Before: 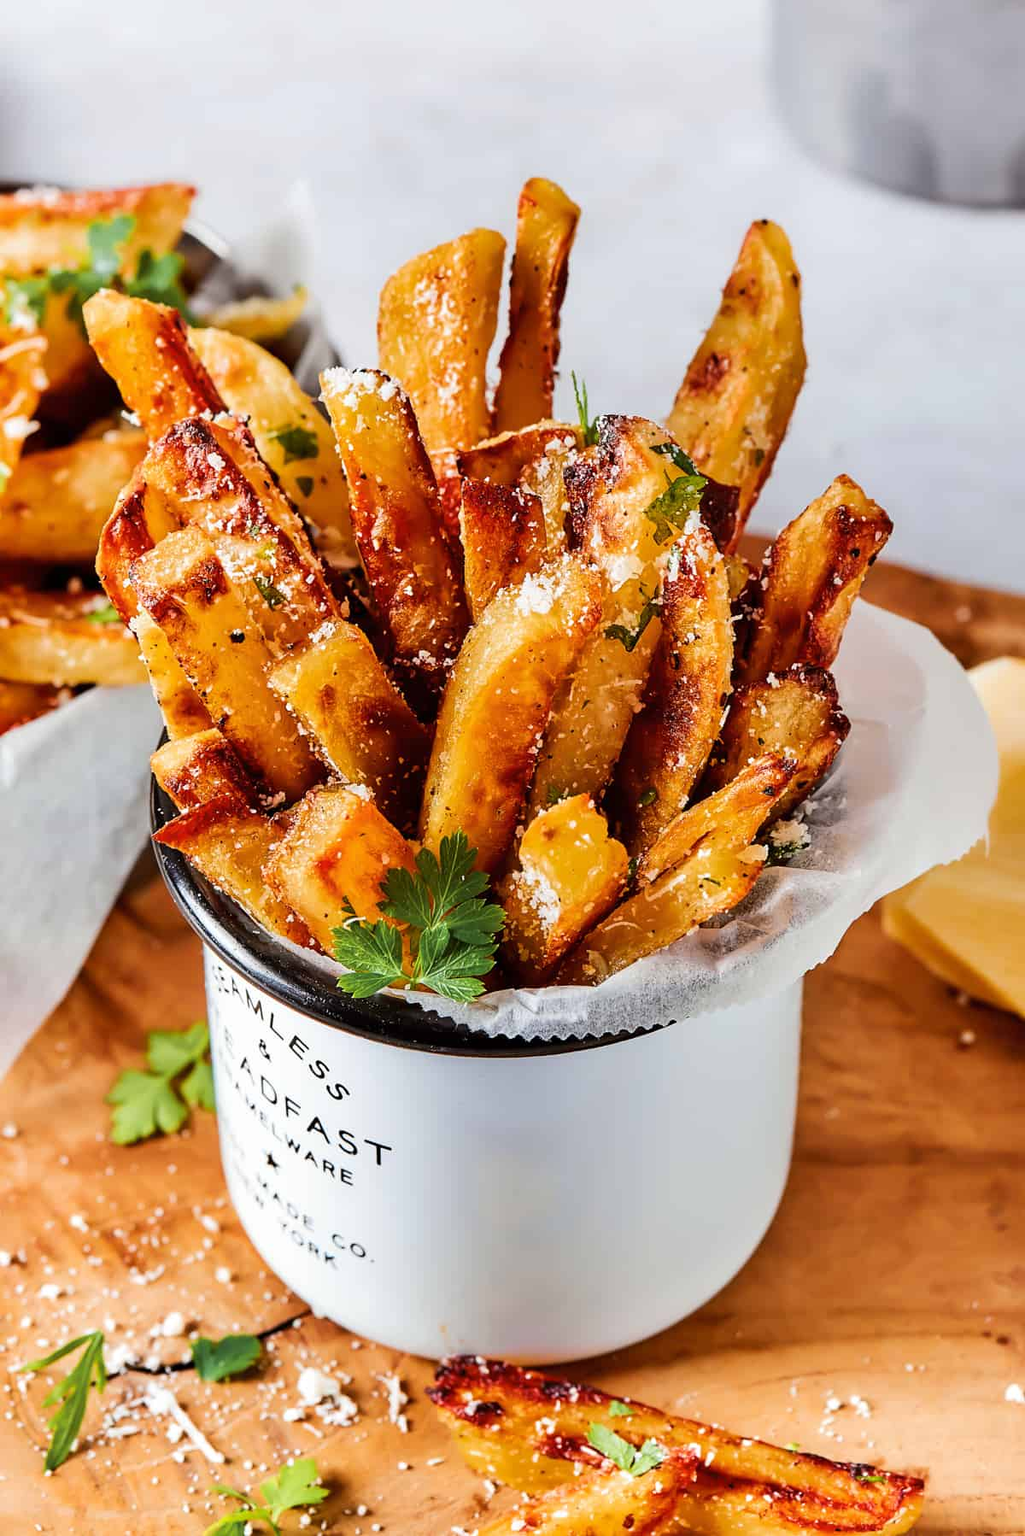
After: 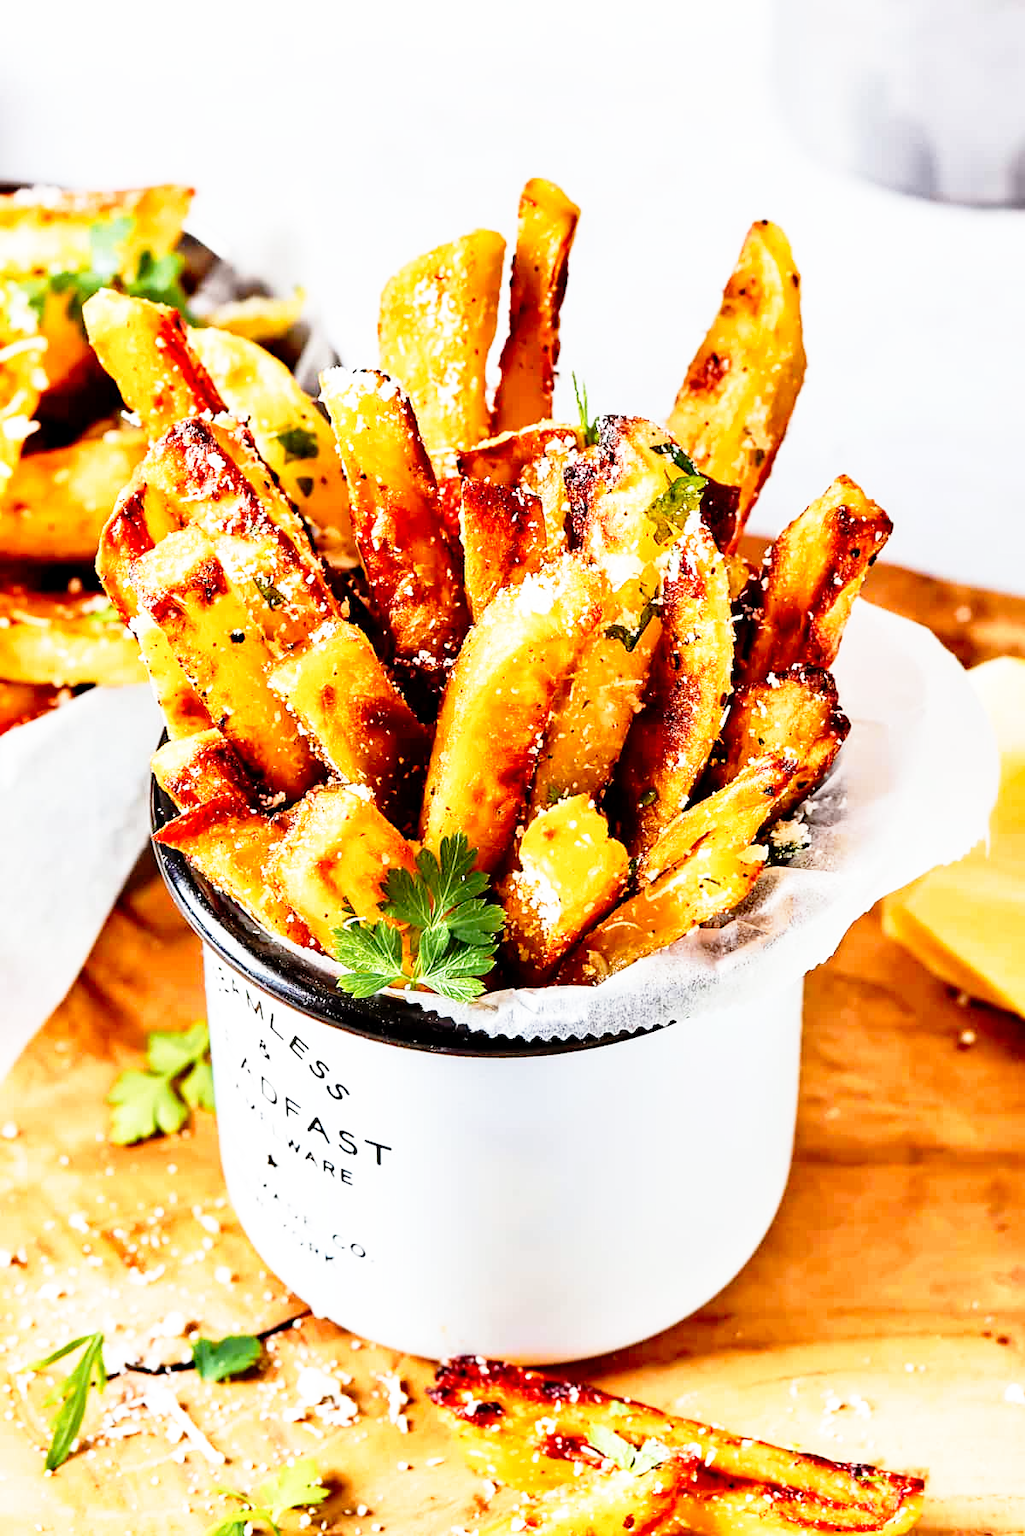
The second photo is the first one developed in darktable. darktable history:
base curve: curves: ch0 [(0, 0) (0.012, 0.01) (0.073, 0.168) (0.31, 0.711) (0.645, 0.957) (1, 1)], preserve colors none
contrast equalizer: octaves 7, y [[0.6 ×6], [0.55 ×6], [0 ×6], [0 ×6], [0 ×6]], mix 0.2
